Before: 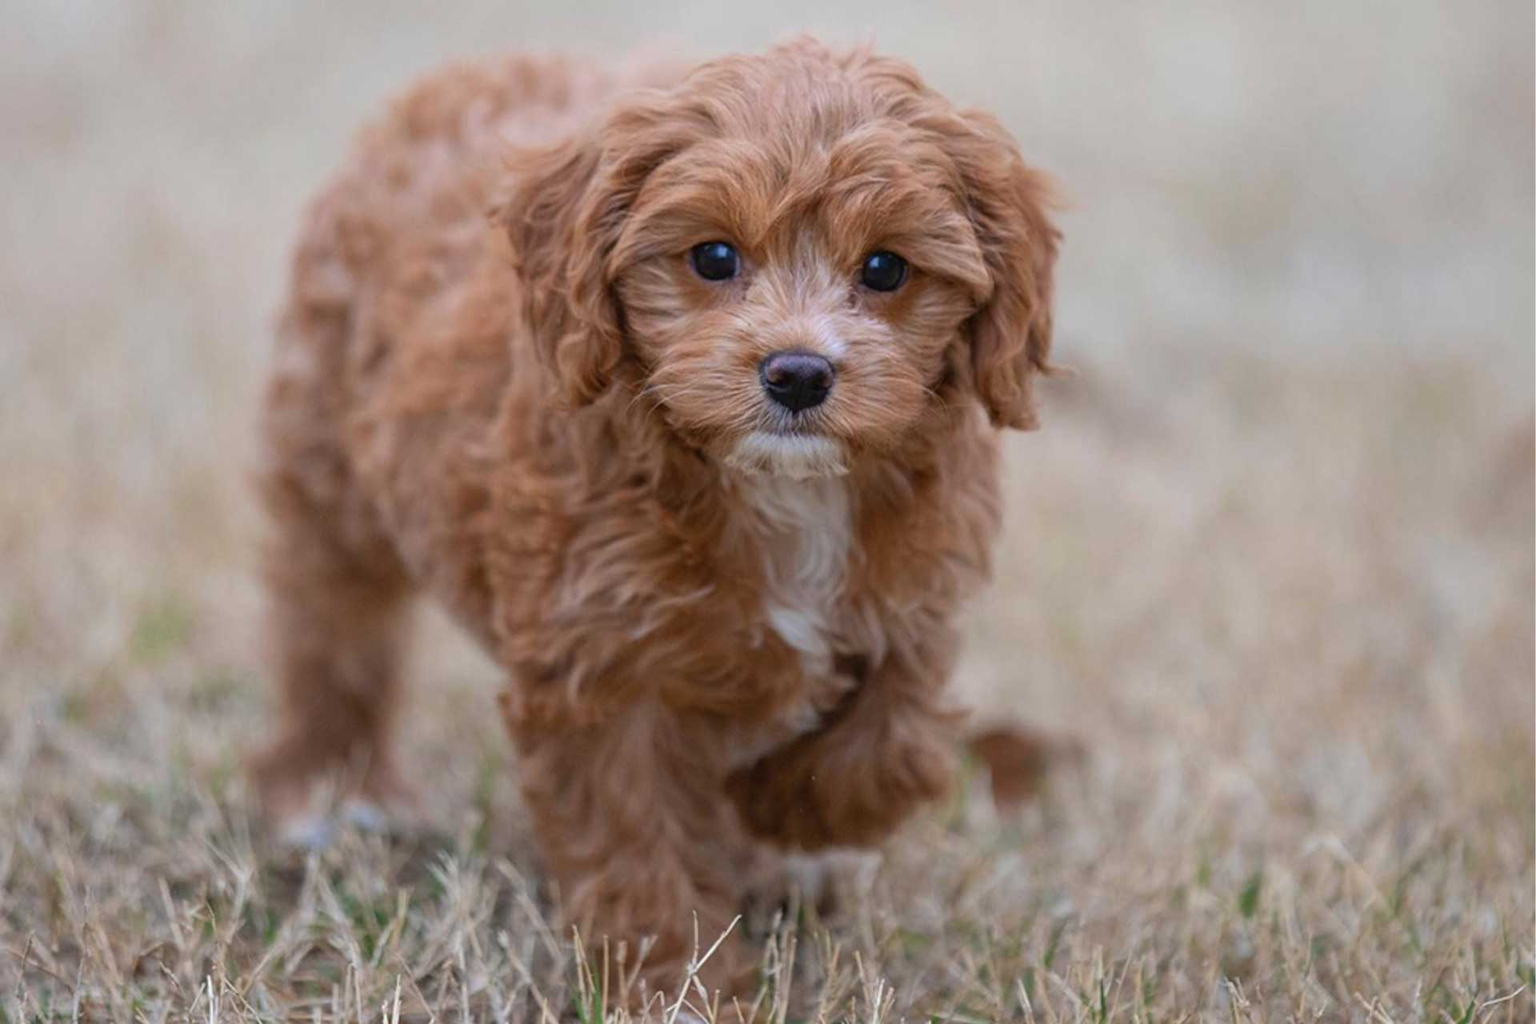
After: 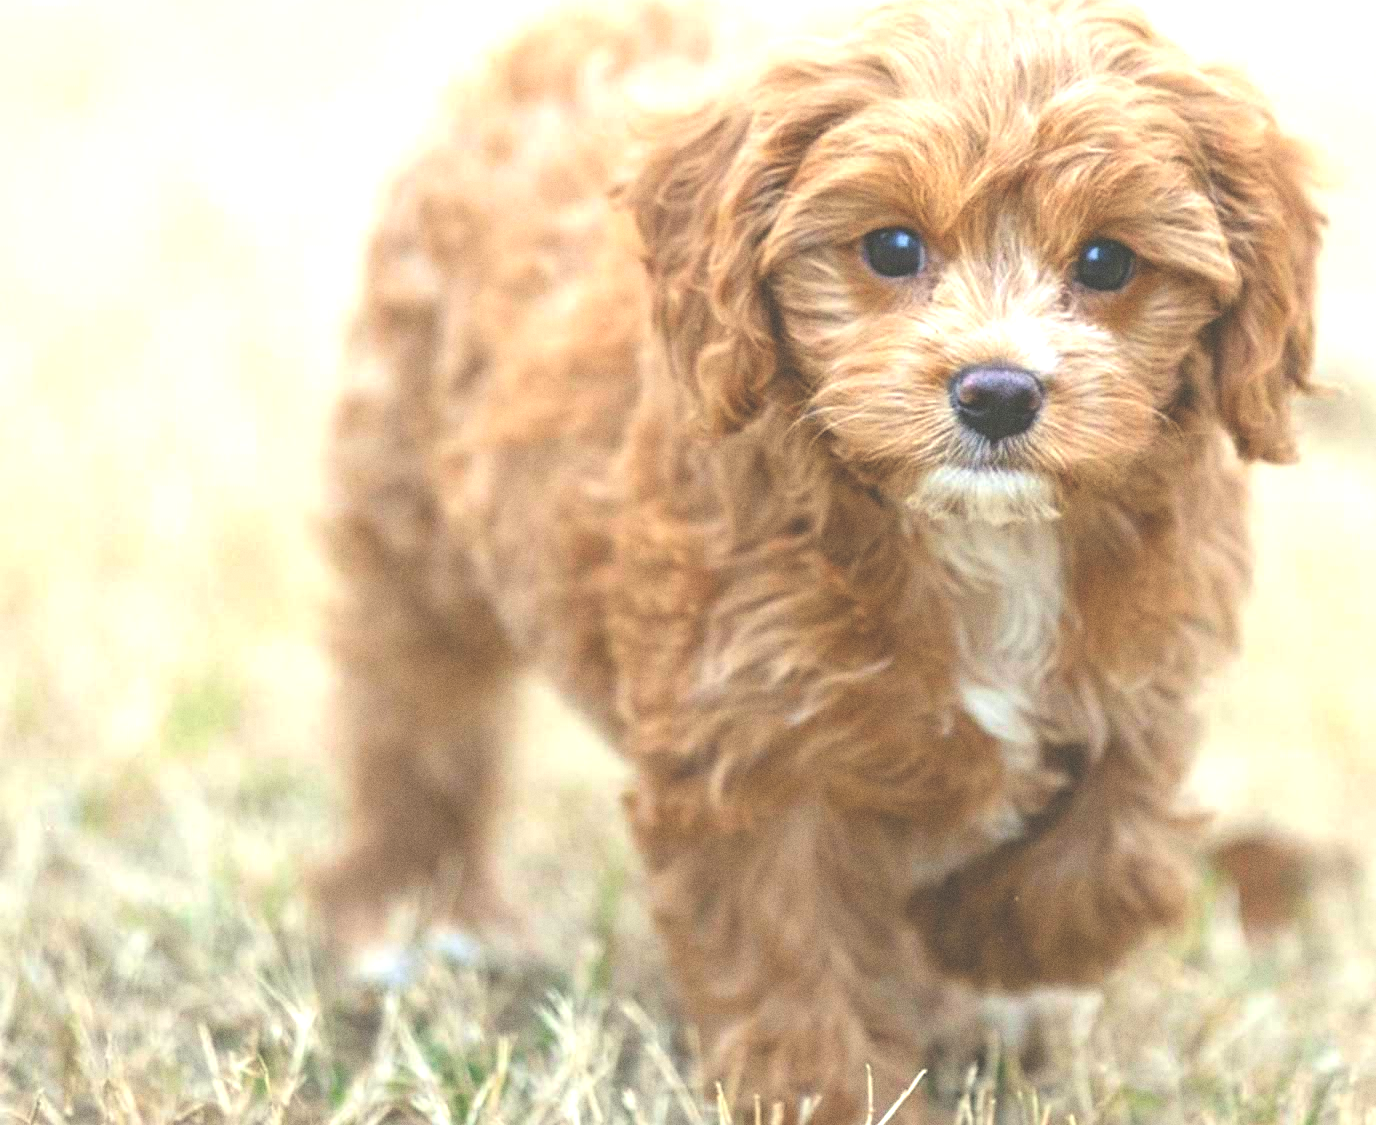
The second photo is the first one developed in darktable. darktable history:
grain: coarseness 0.09 ISO
rotate and perspective: crop left 0, crop top 0
color correction: highlights a* -5.94, highlights b* 11.19
crop: top 5.803%, right 27.864%, bottom 5.804%
exposure: black level correction -0.023, exposure 1.397 EV, compensate highlight preservation false
